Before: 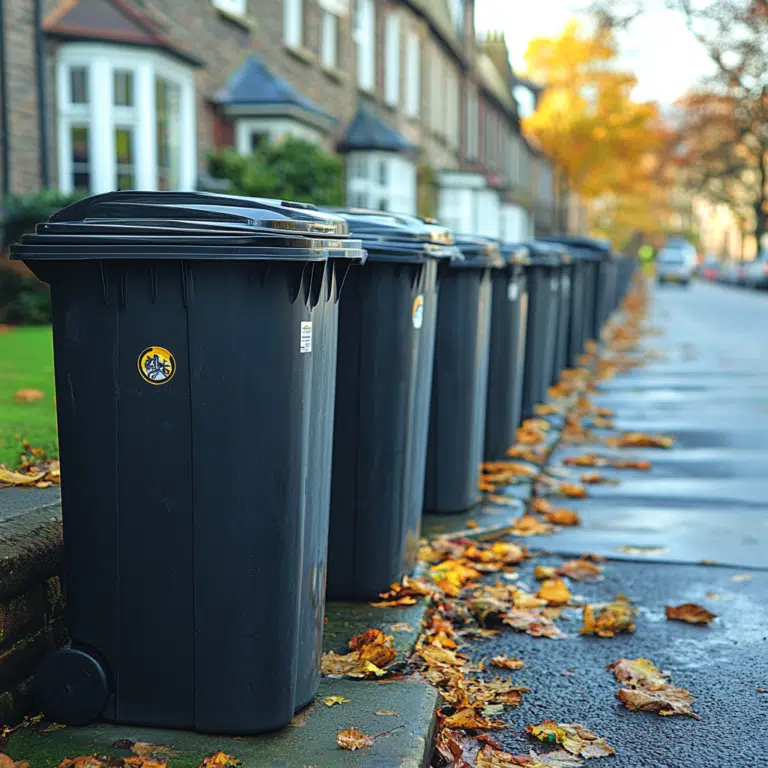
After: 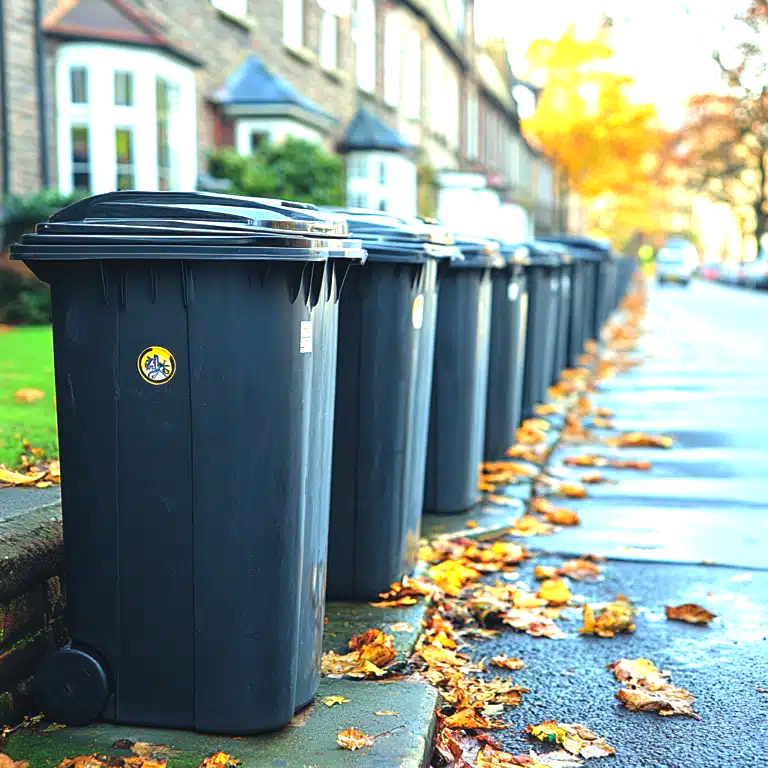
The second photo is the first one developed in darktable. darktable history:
exposure: black level correction 0, exposure 0.2 EV, compensate exposure bias true, compensate highlight preservation false
levels: levels [0, 0.374, 0.749]
